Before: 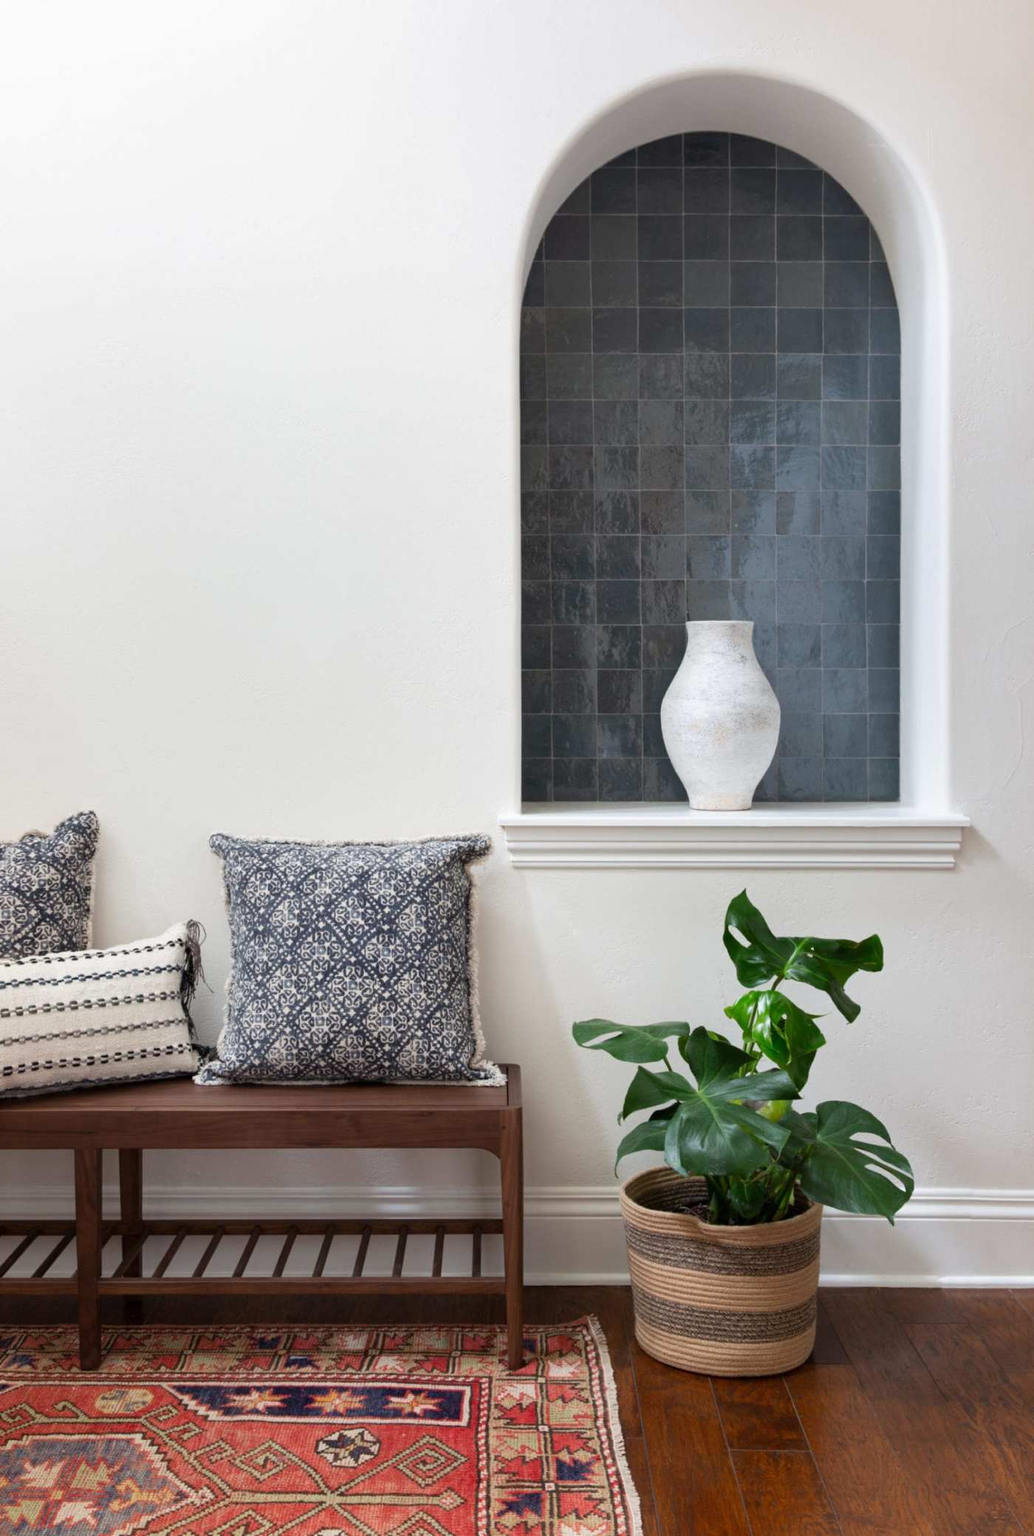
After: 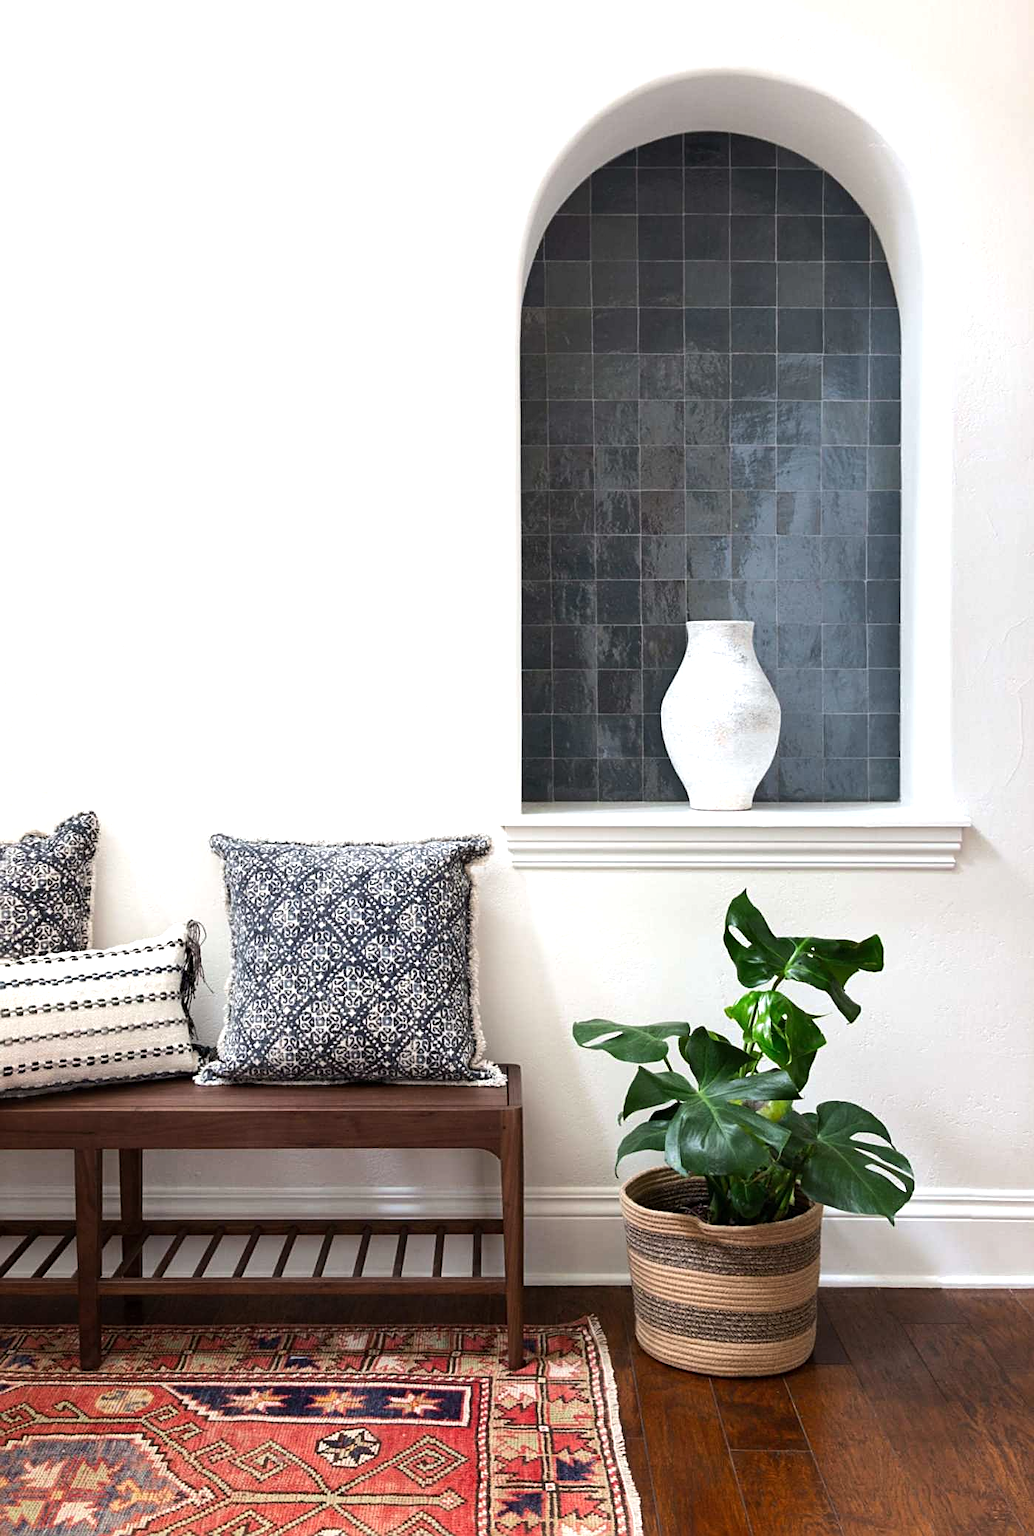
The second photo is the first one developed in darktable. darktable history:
exposure: exposure 0.204 EV, compensate highlight preservation false
sharpen: on, module defaults
tone equalizer: -8 EV -0.413 EV, -7 EV -0.396 EV, -6 EV -0.299 EV, -5 EV -0.223 EV, -3 EV 0.248 EV, -2 EV 0.32 EV, -1 EV 0.413 EV, +0 EV 0.404 EV, edges refinement/feathering 500, mask exposure compensation -1.57 EV, preserve details no
